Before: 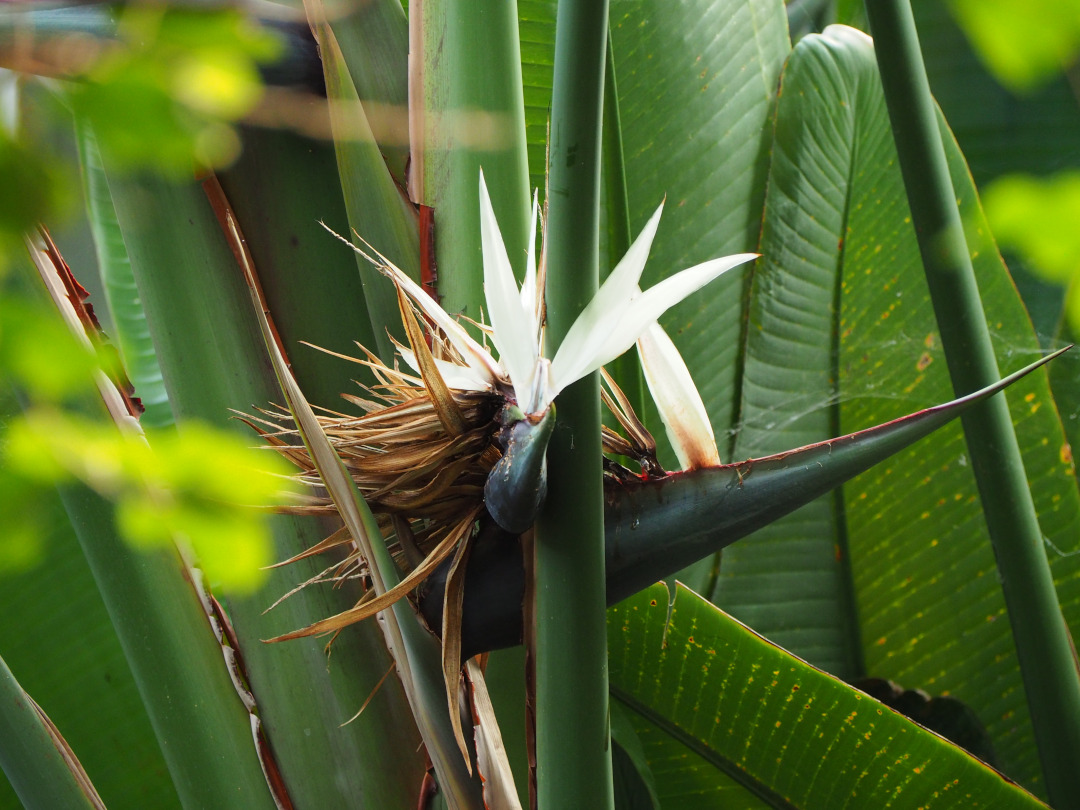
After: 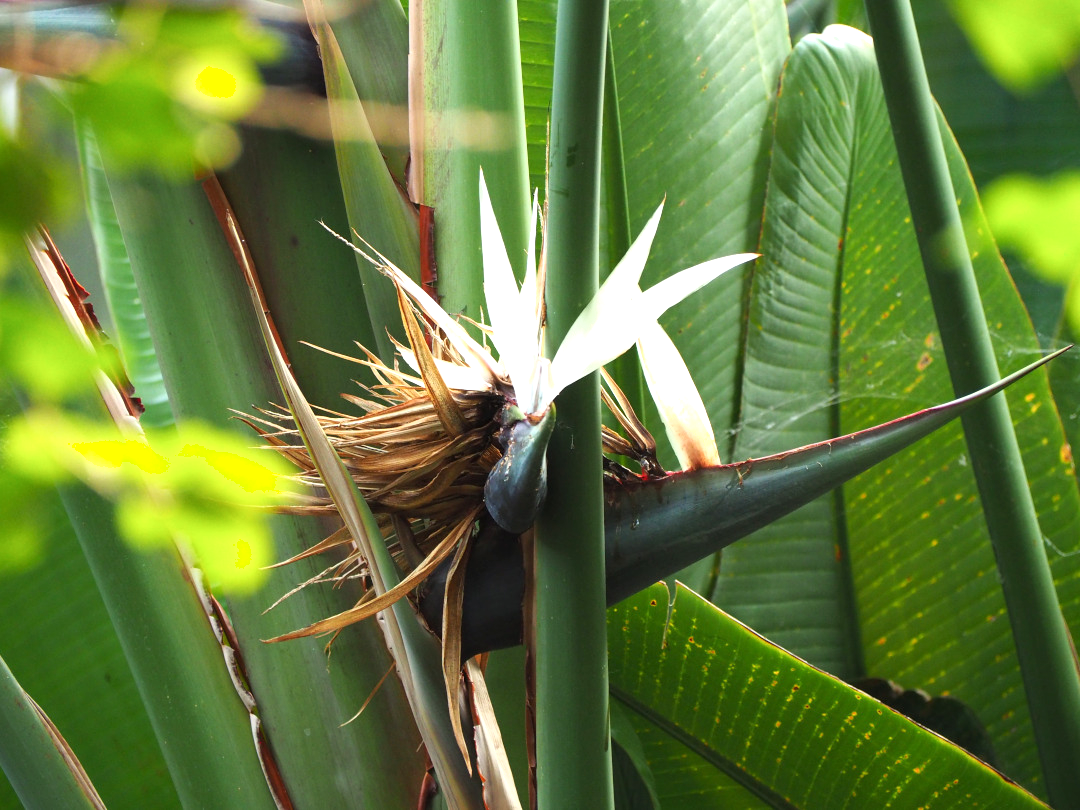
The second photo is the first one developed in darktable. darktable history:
shadows and highlights: shadows 0, highlights 40
exposure: exposure 0.6 EV, compensate highlight preservation false
